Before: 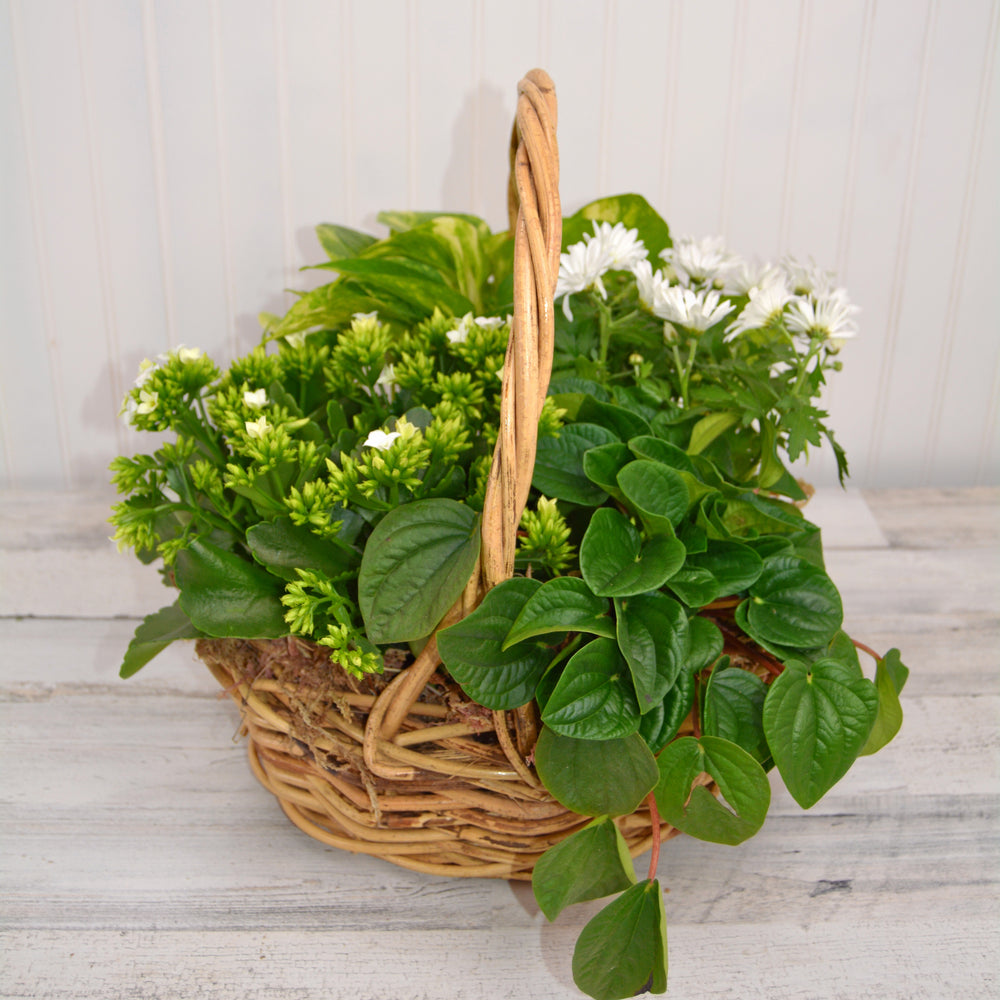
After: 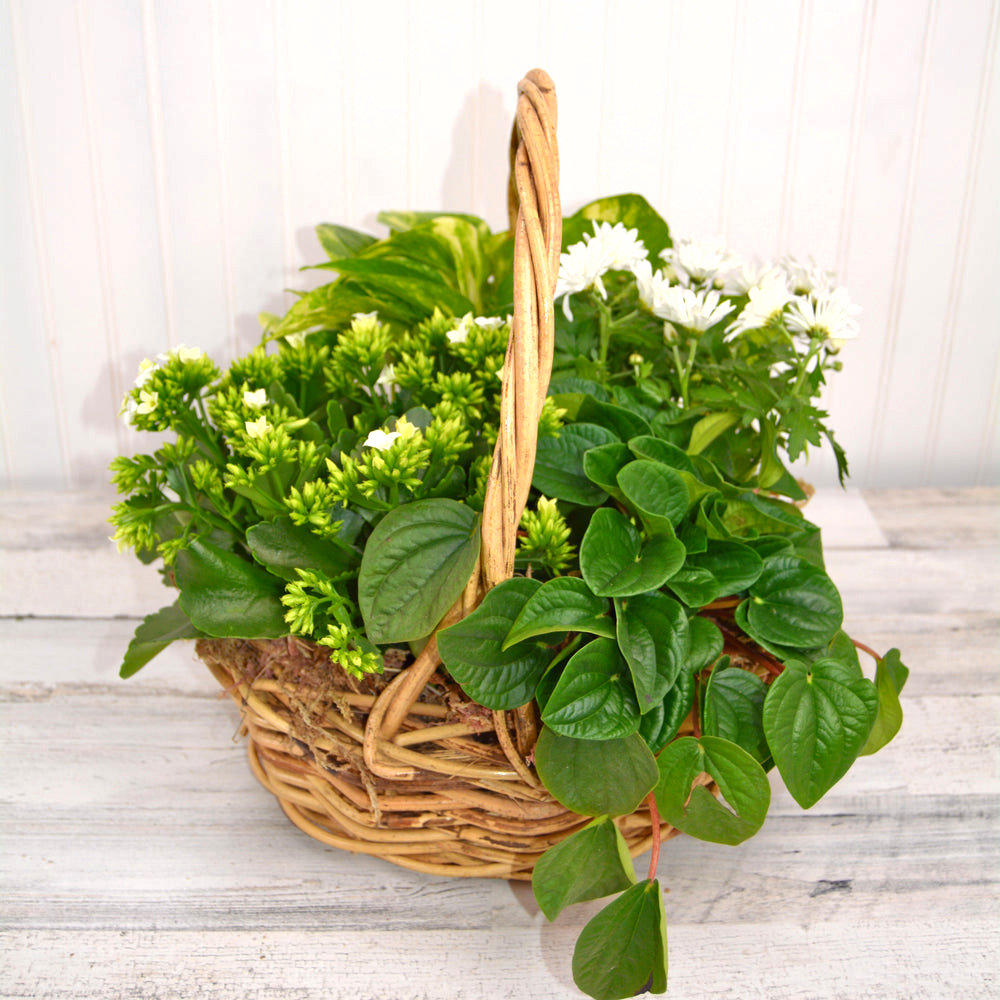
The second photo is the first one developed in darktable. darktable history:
exposure: black level correction 0.001, exposure 0.5 EV, compensate exposure bias true, compensate highlight preservation false
shadows and highlights: shadows 29.61, highlights -30.47, low approximation 0.01, soften with gaussian
